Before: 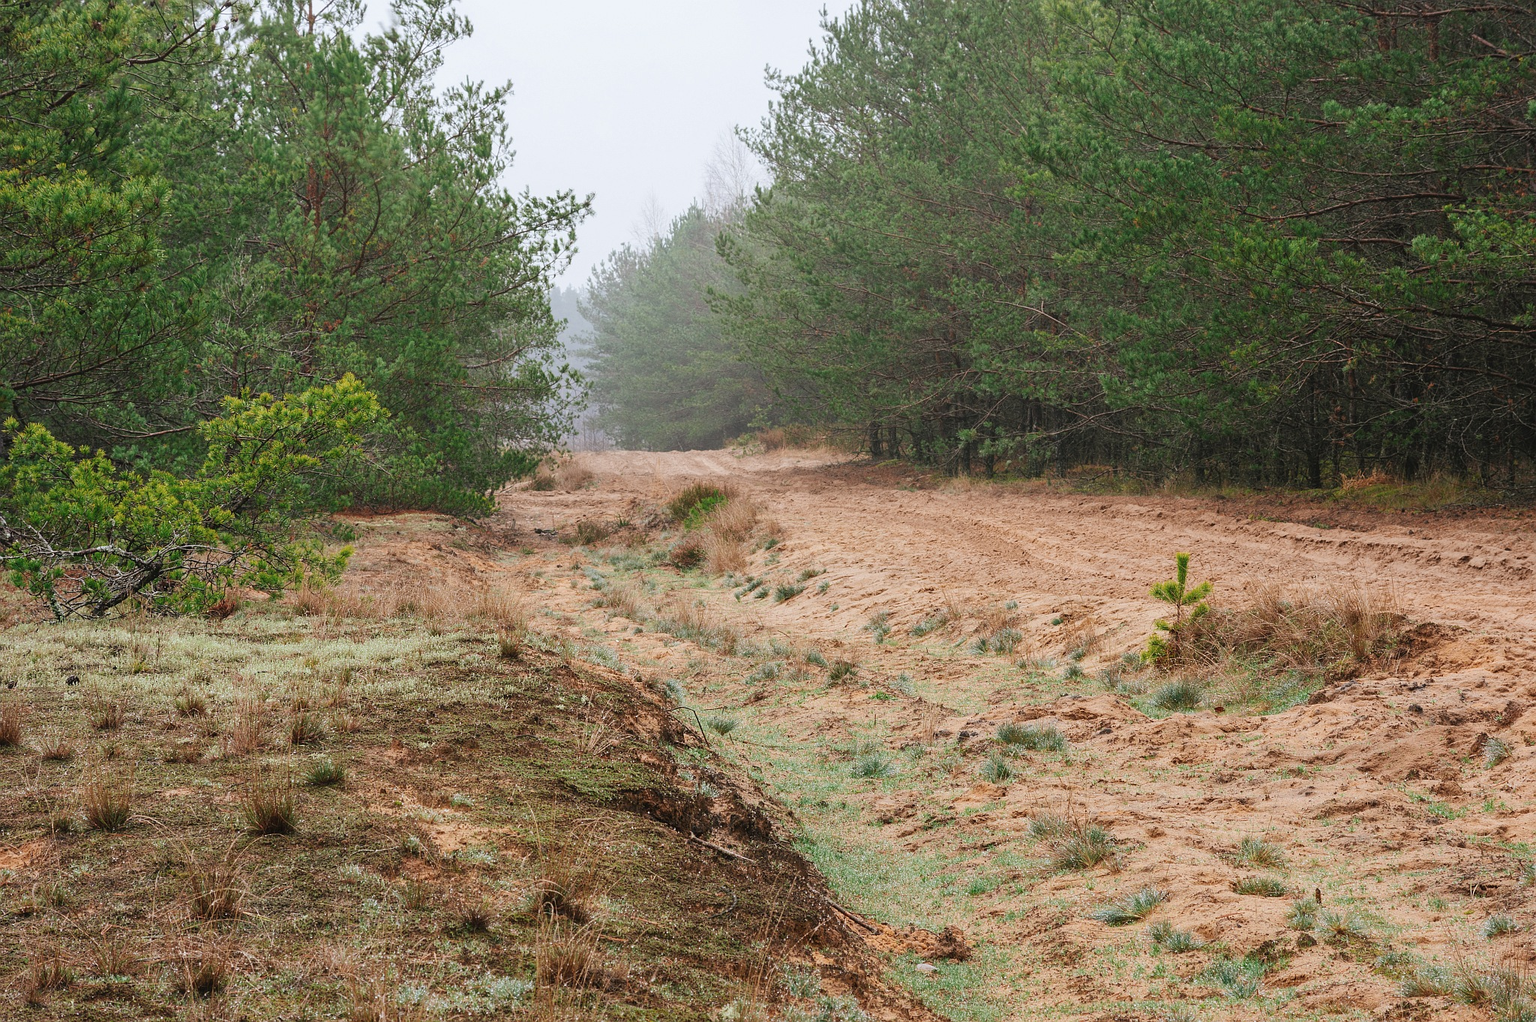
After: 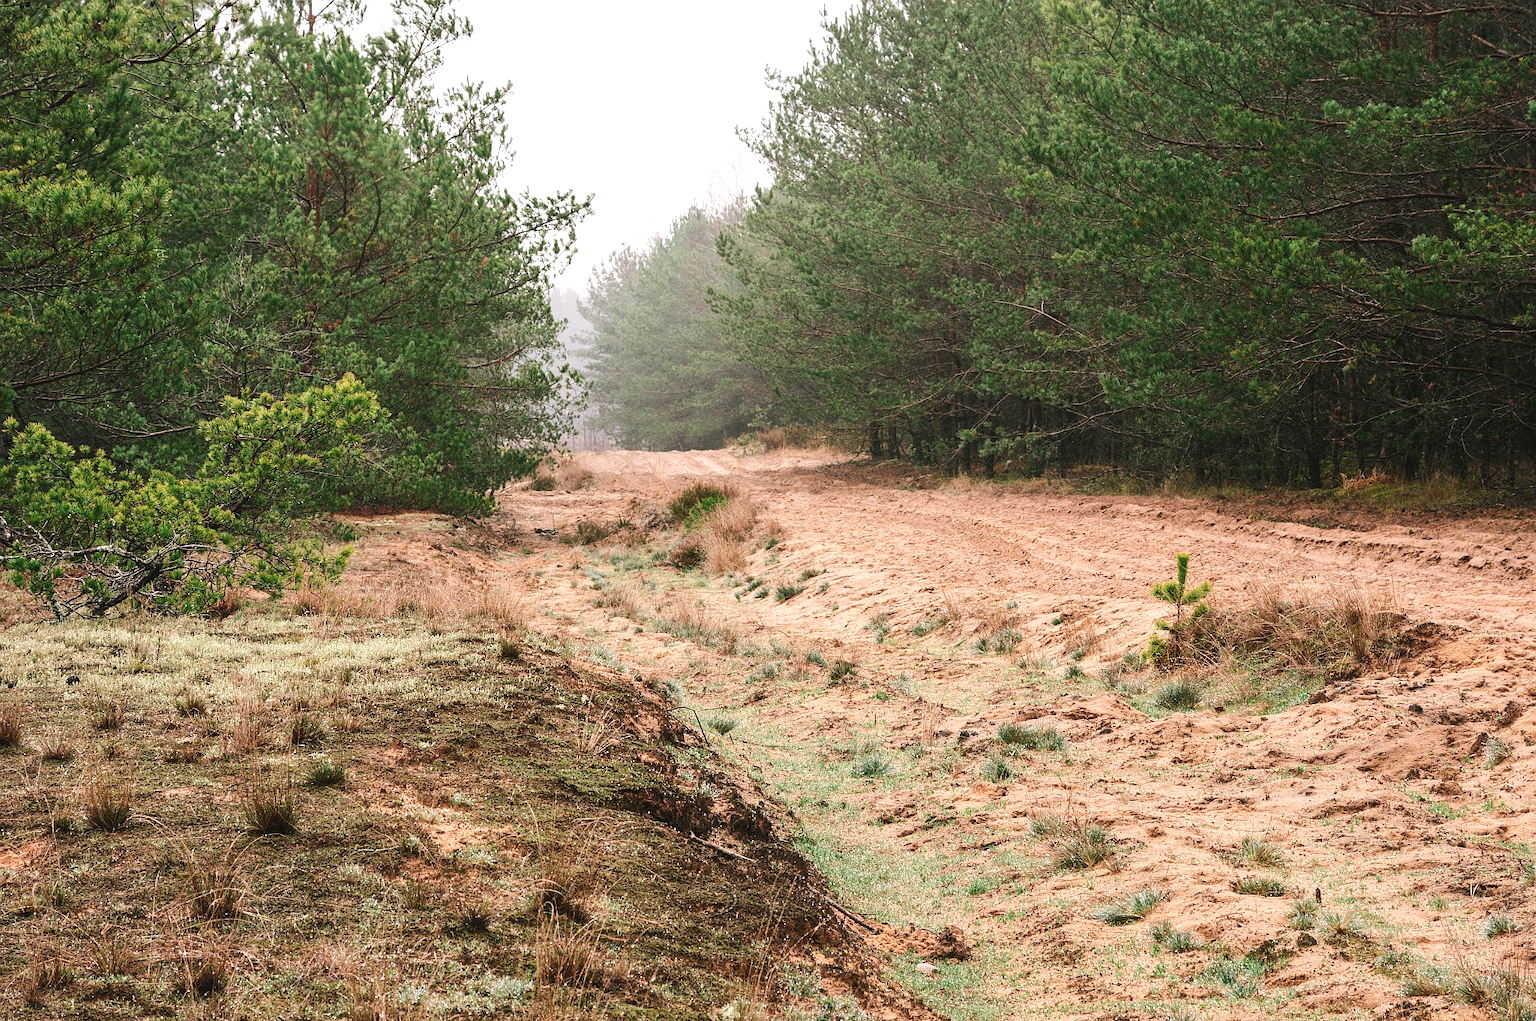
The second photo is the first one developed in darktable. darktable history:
color balance rgb: shadows lift › chroma 2%, shadows lift › hue 135.47°, highlights gain › chroma 2%, highlights gain › hue 291.01°, global offset › luminance 0.5%, perceptual saturation grading › global saturation -10.8%, perceptual saturation grading › highlights -26.83%, perceptual saturation grading › shadows 21.25%, perceptual brilliance grading › highlights 17.77%, perceptual brilliance grading › mid-tones 31.71%, perceptual brilliance grading › shadows -31.01%, global vibrance 24.91%
white balance: red 1.045, blue 0.932
